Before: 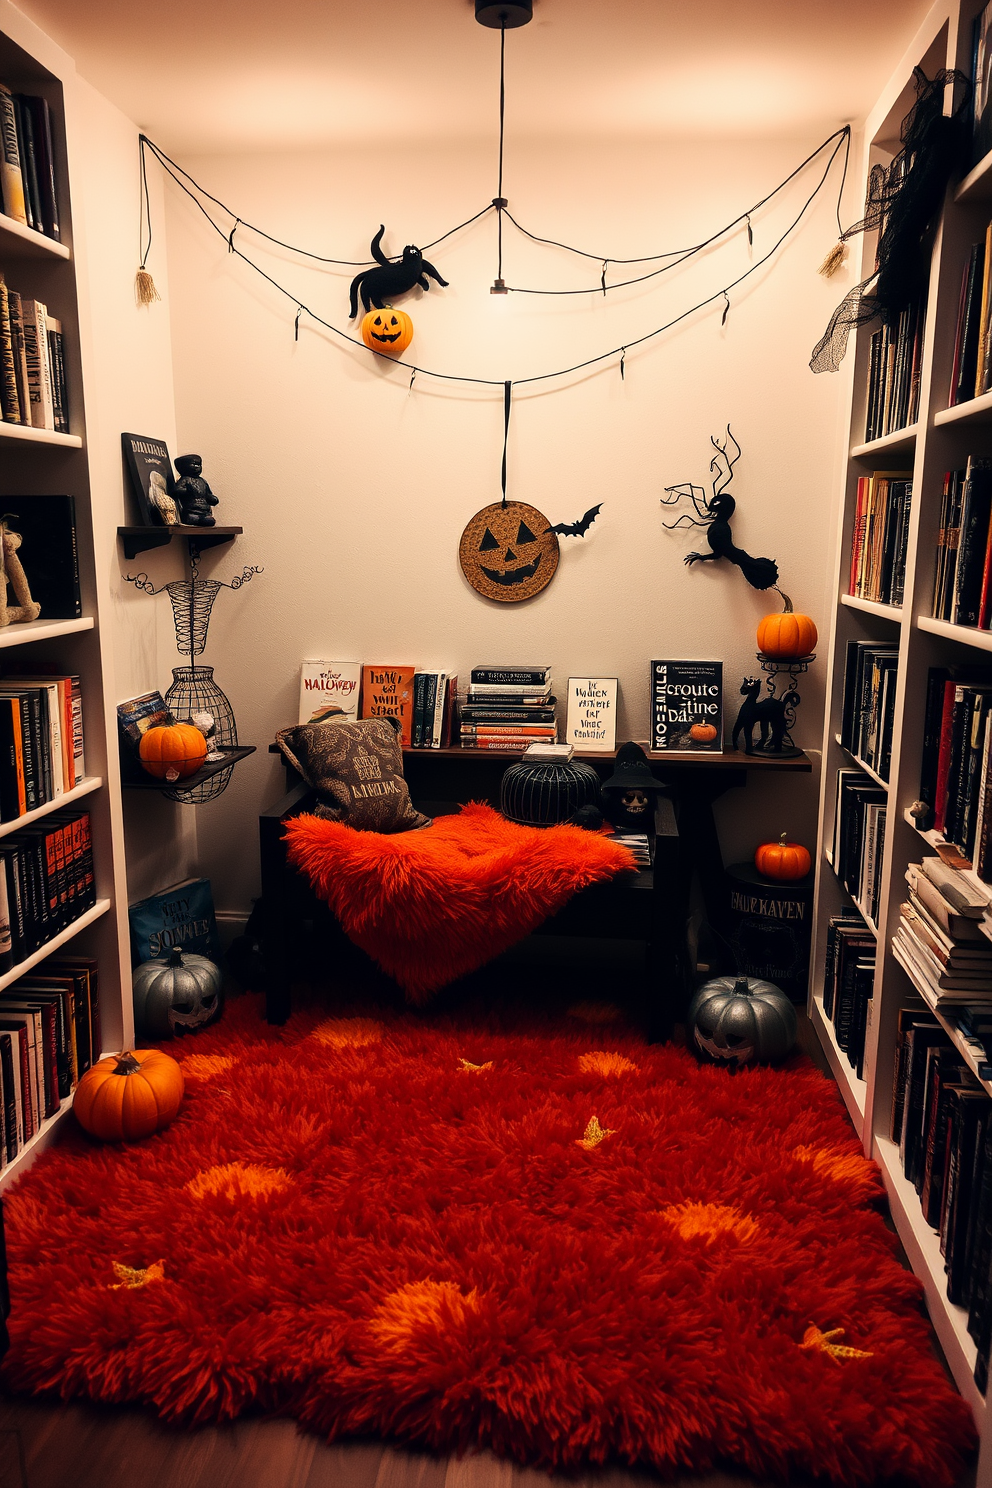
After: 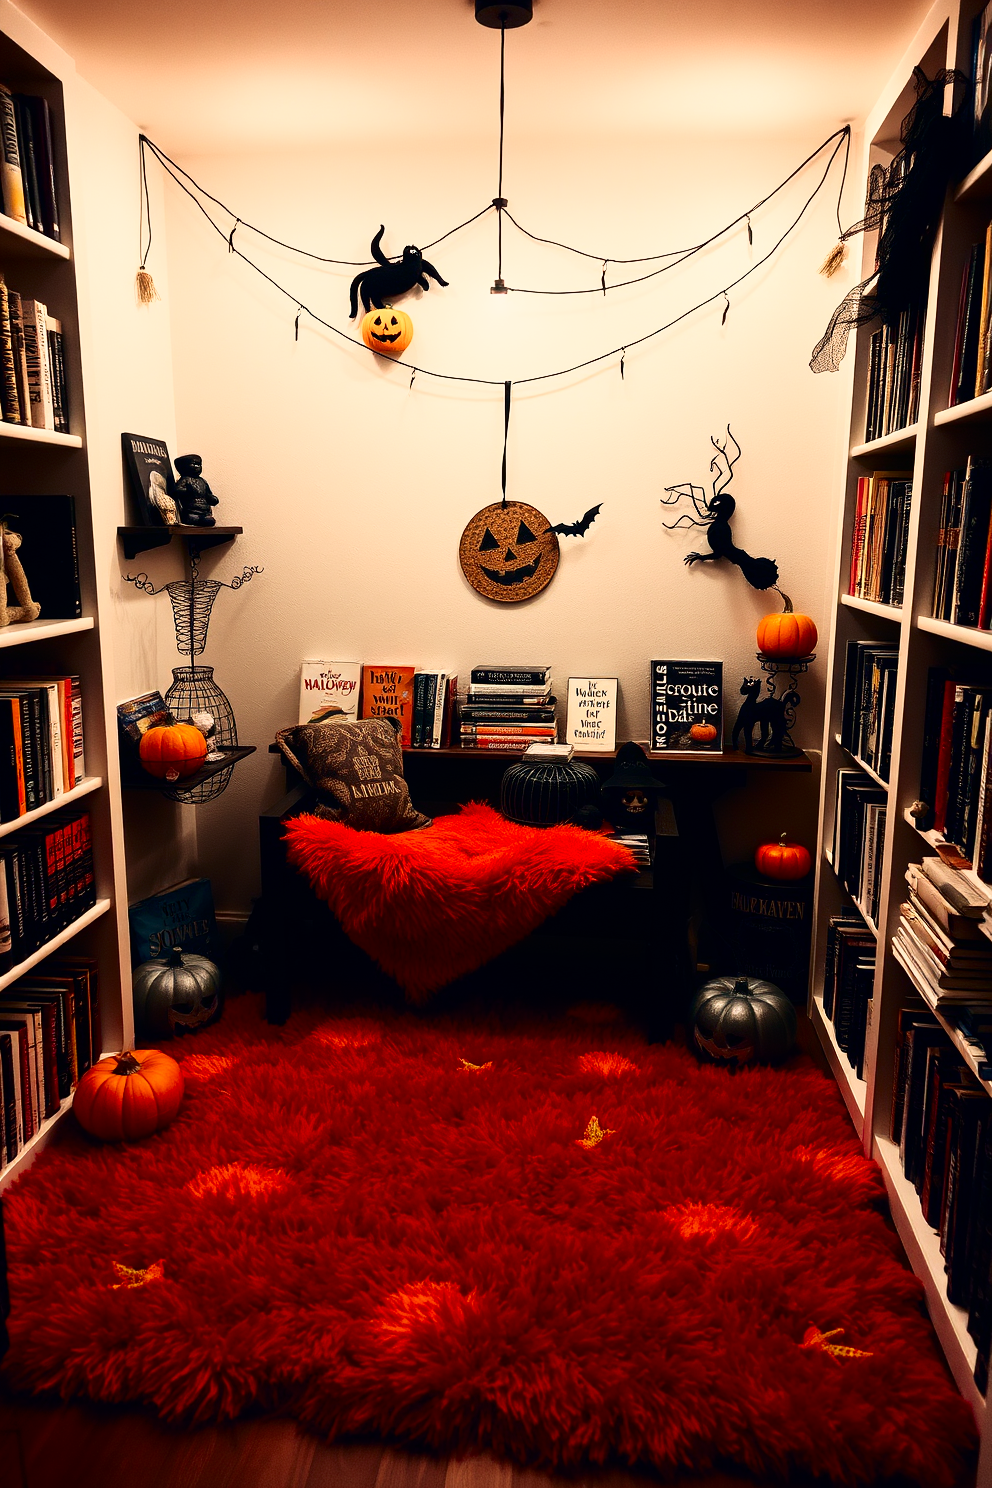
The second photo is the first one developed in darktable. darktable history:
shadows and highlights: shadows -62.32, white point adjustment -5.22, highlights 61.59
contrast brightness saturation: contrast 0.04, saturation 0.16
white balance: red 1.009, blue 0.985
